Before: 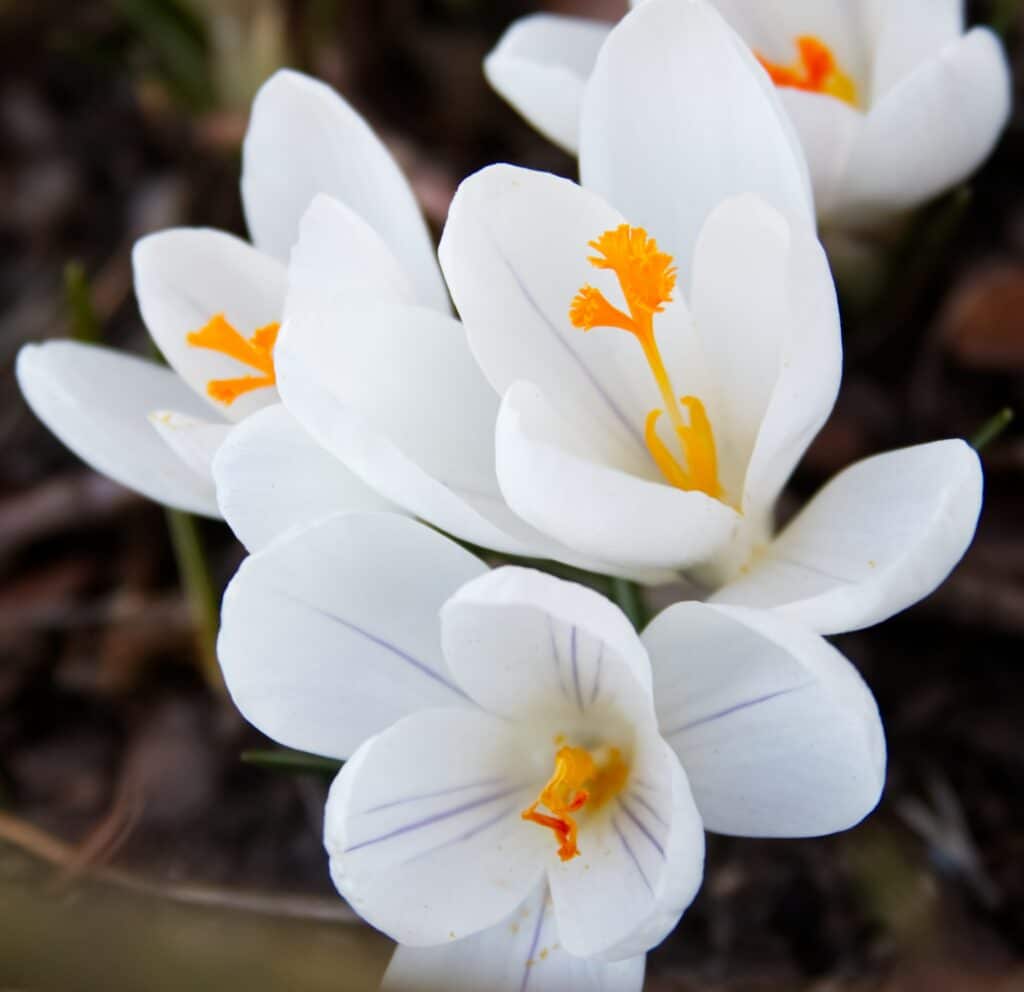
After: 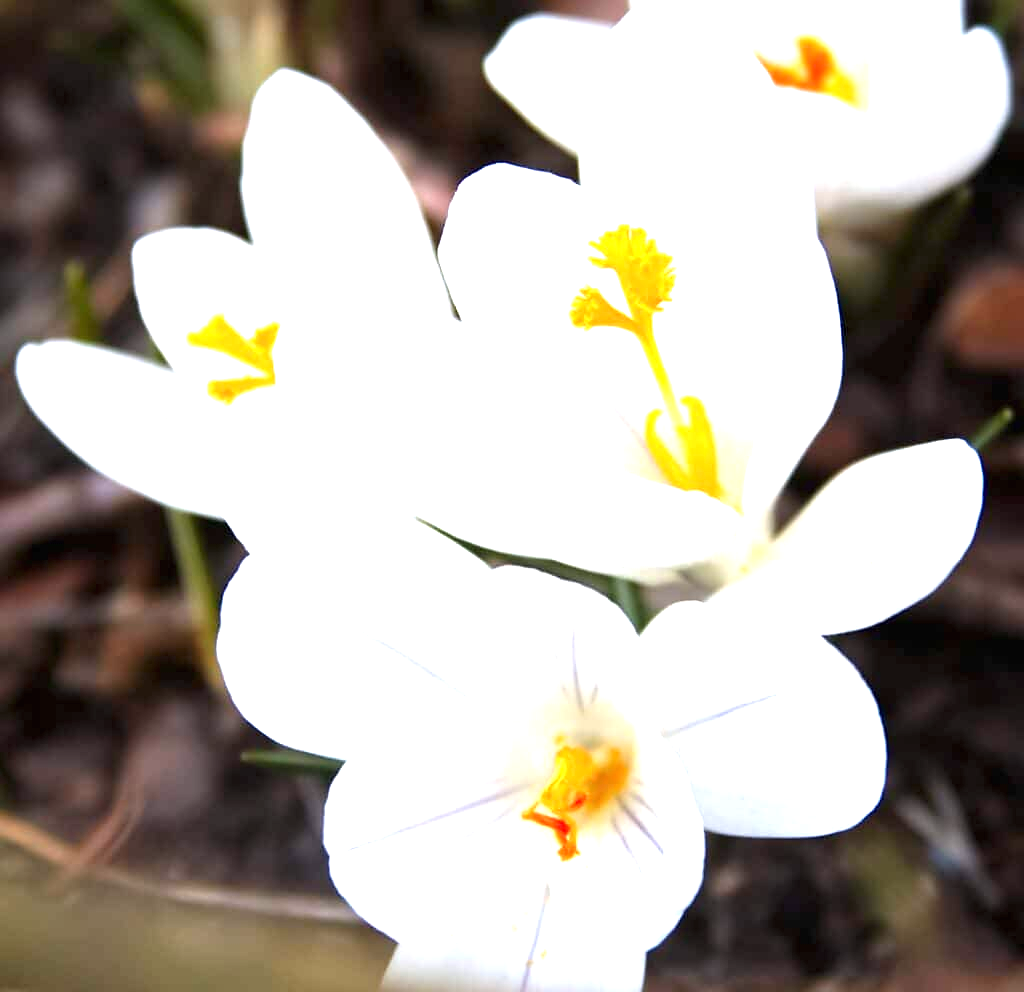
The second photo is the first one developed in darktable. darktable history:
exposure: black level correction 0, exposure 1.4 EV, compensate highlight preservation false
sharpen: radius 1.559, amount 0.373, threshold 1.271
